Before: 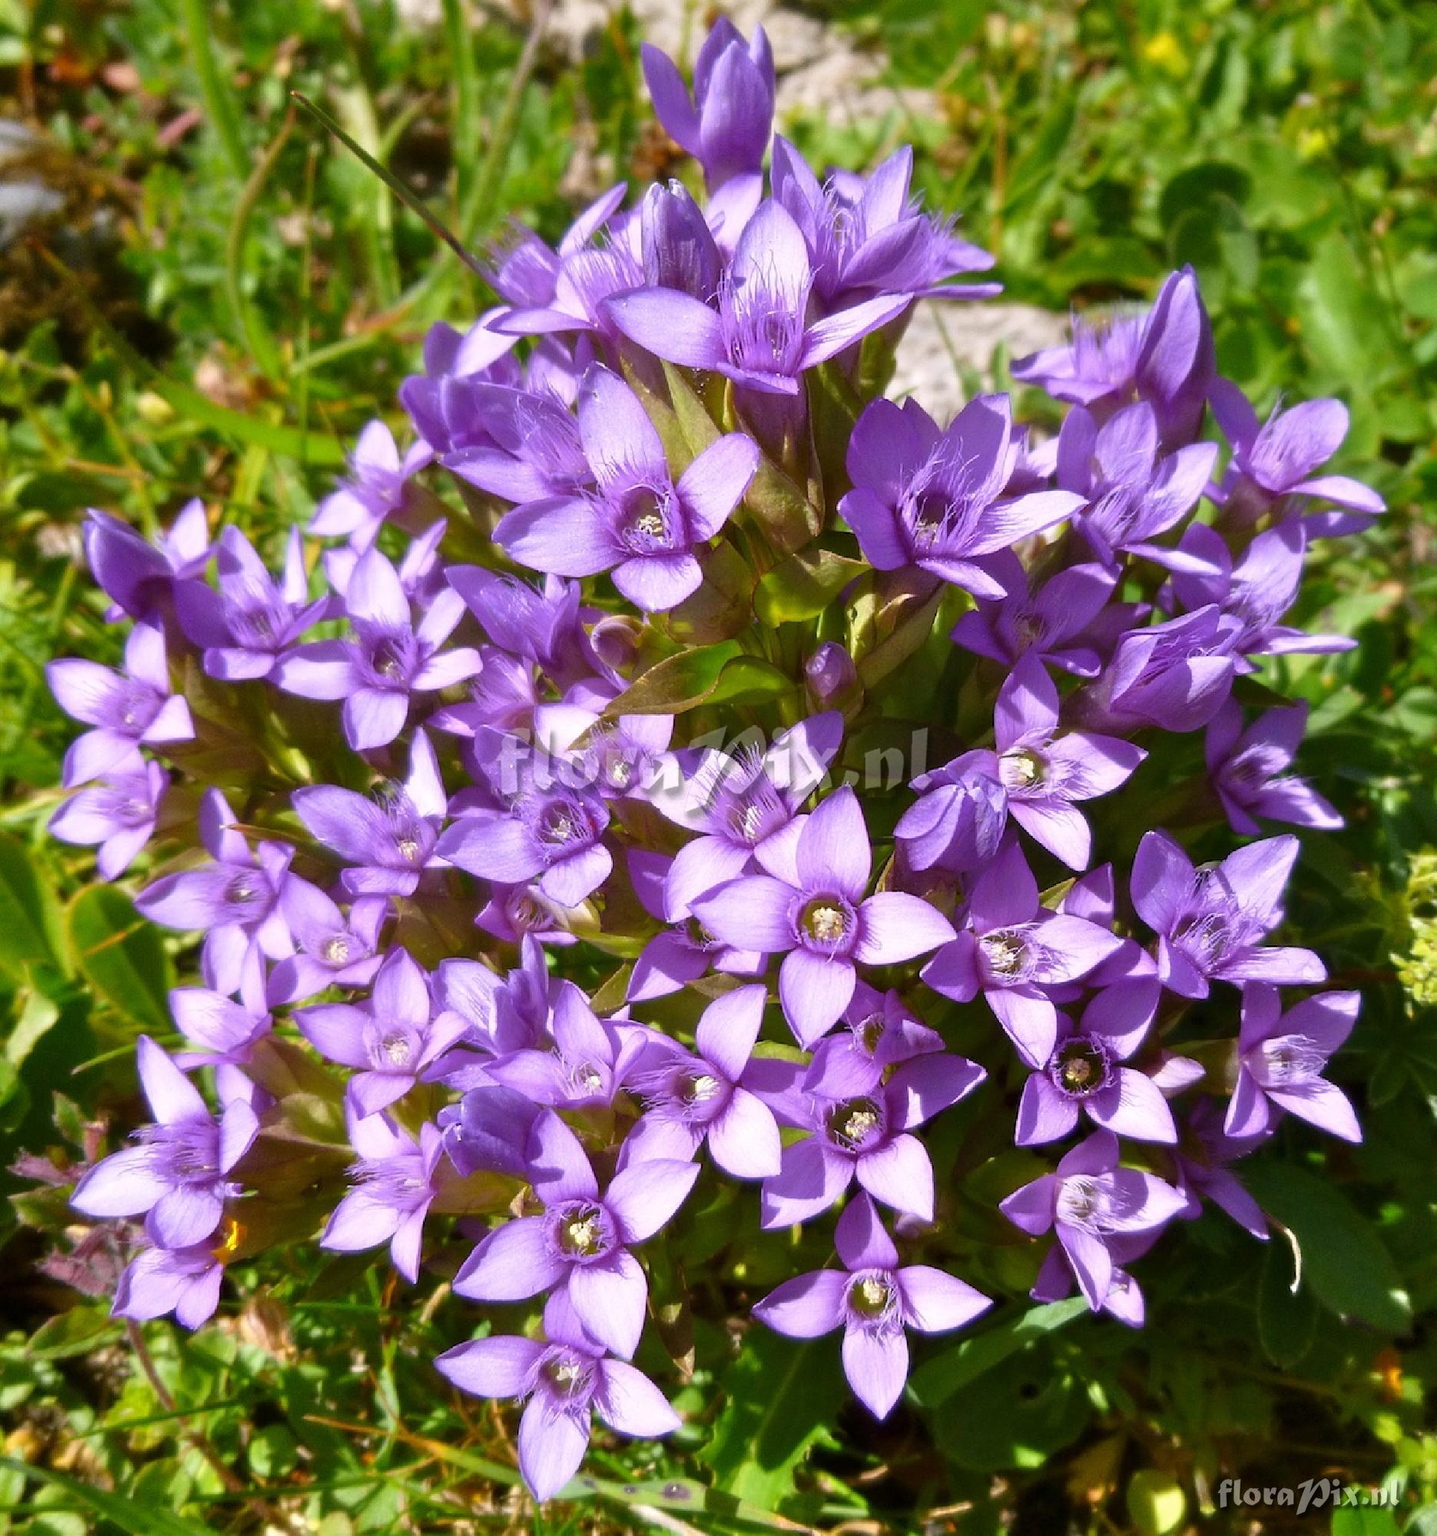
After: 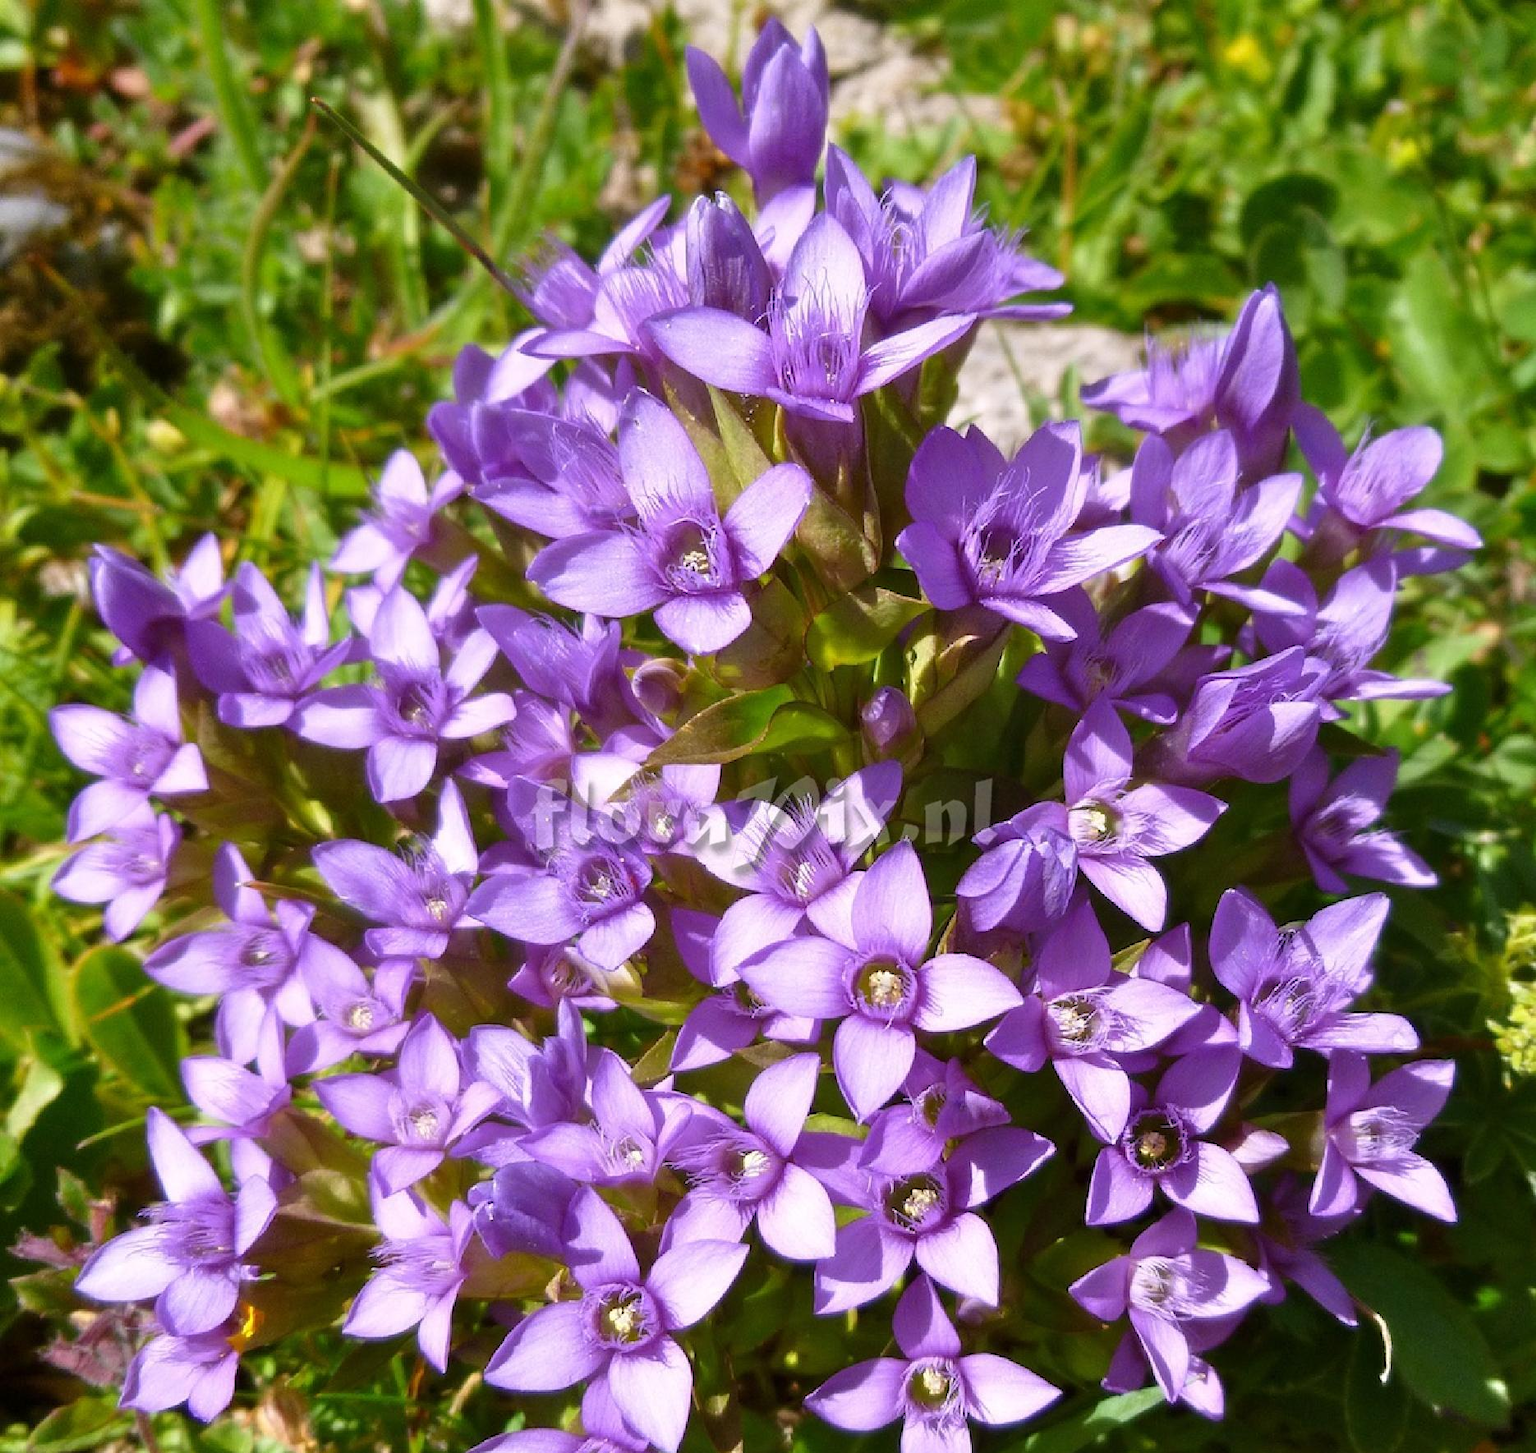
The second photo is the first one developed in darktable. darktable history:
crop and rotate: top 0%, bottom 11.49%
white balance: red 1, blue 1
